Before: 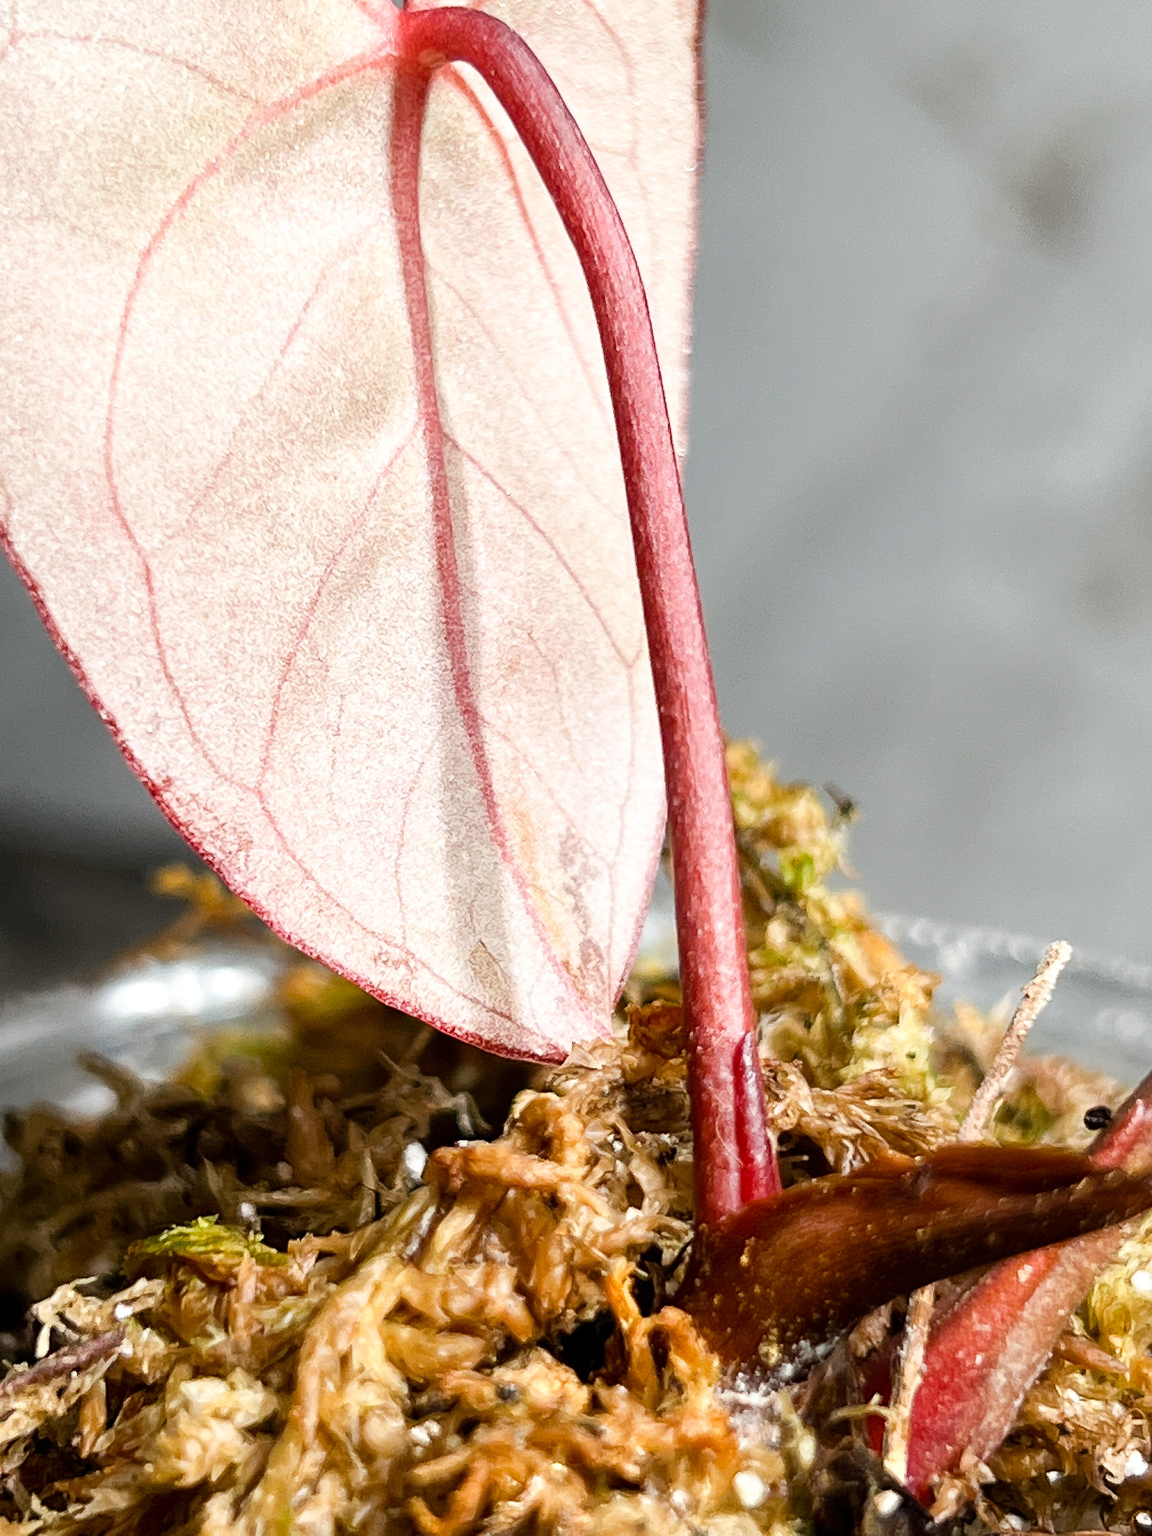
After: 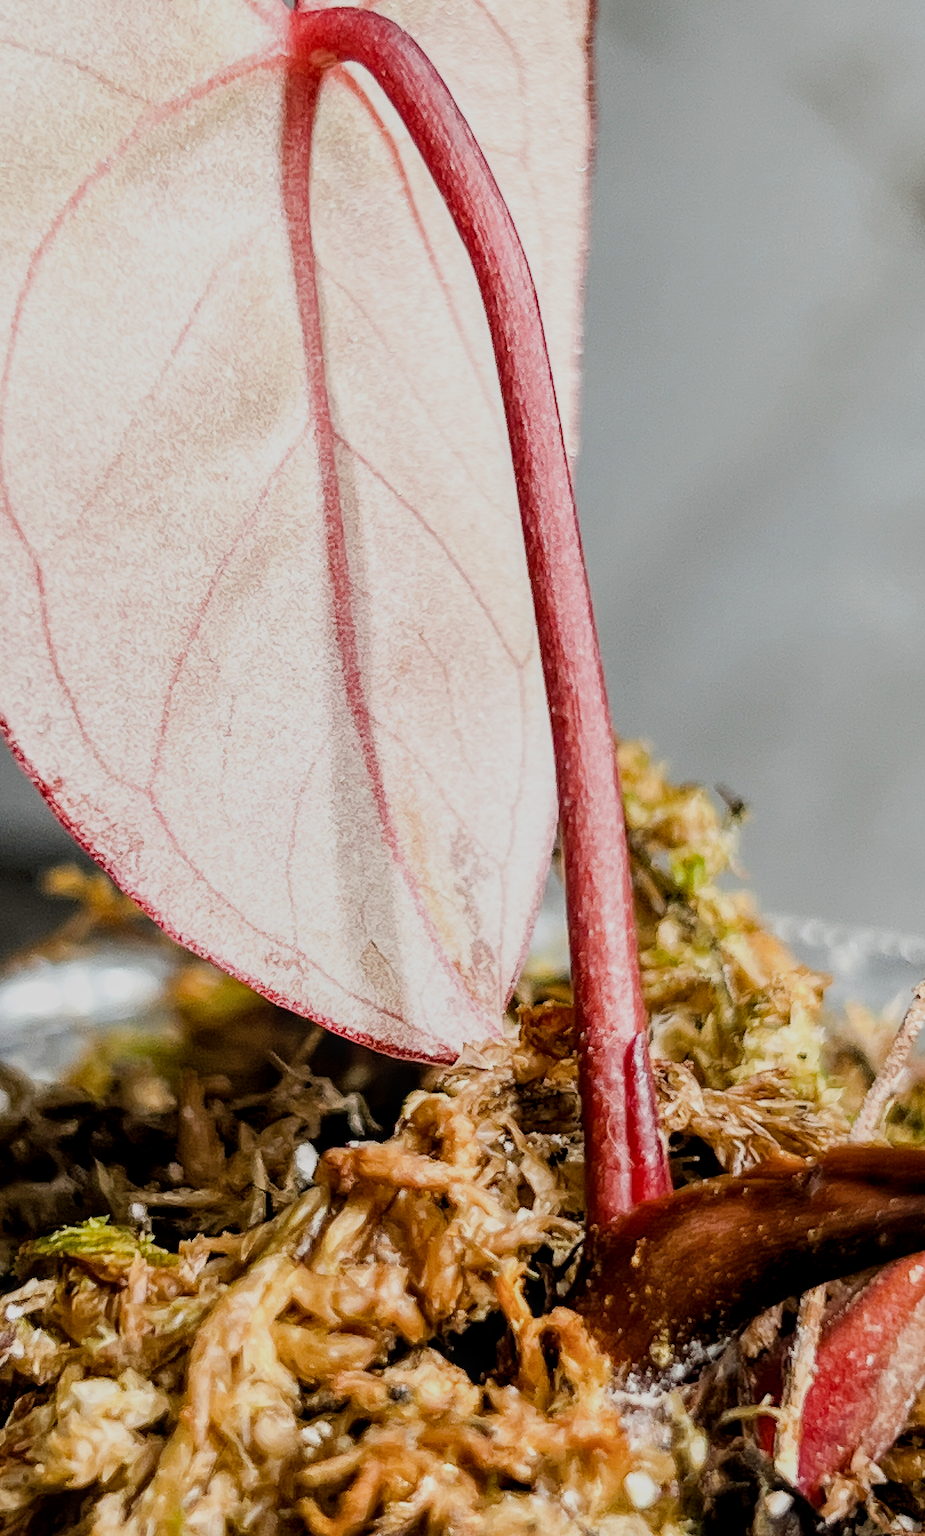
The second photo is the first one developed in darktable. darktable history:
crop and rotate: left 9.507%, right 10.192%
local contrast: on, module defaults
filmic rgb: black relative exposure -7.65 EV, white relative exposure 4.56 EV, hardness 3.61, iterations of high-quality reconstruction 10
